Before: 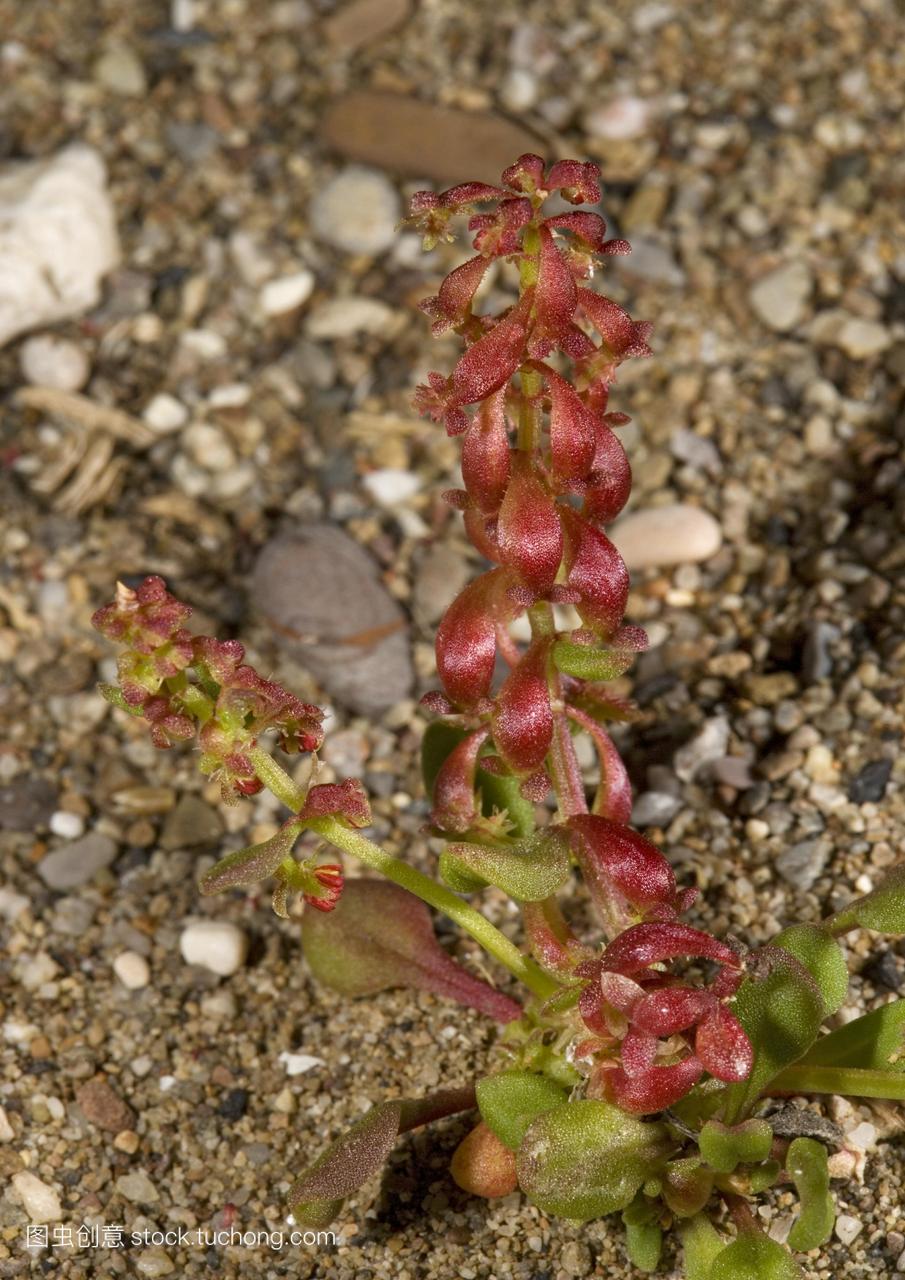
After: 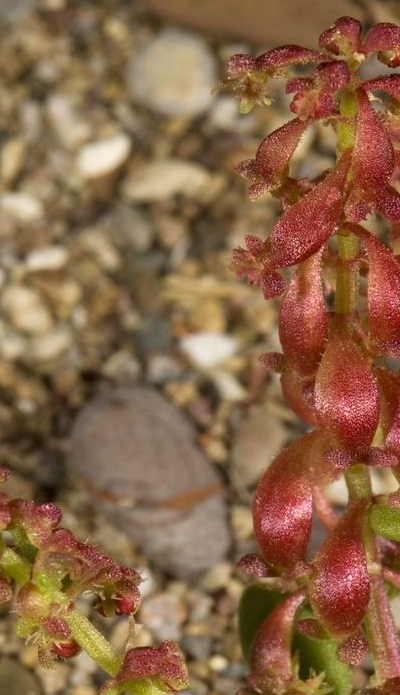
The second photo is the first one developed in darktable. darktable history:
velvia: on, module defaults
crop: left 20.259%, top 10.776%, right 35.526%, bottom 34.862%
